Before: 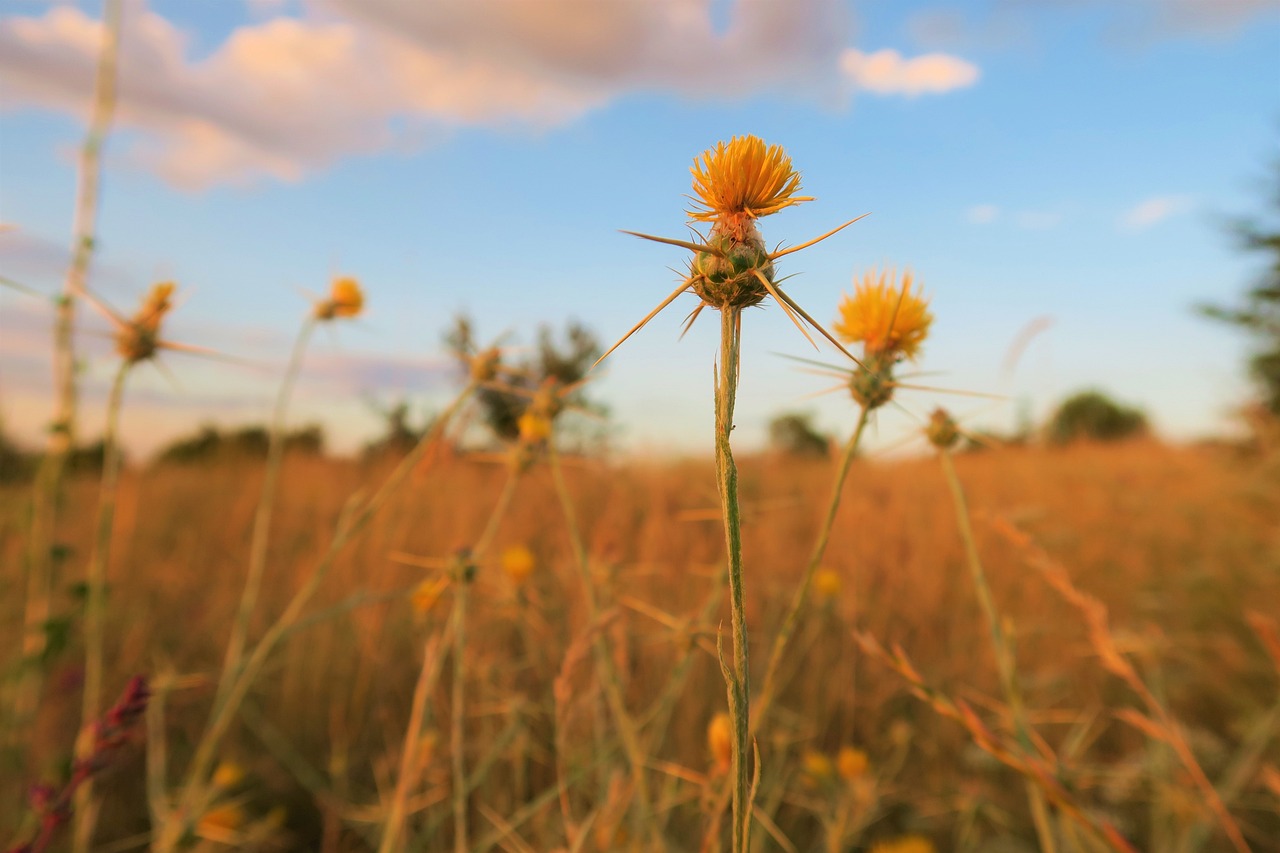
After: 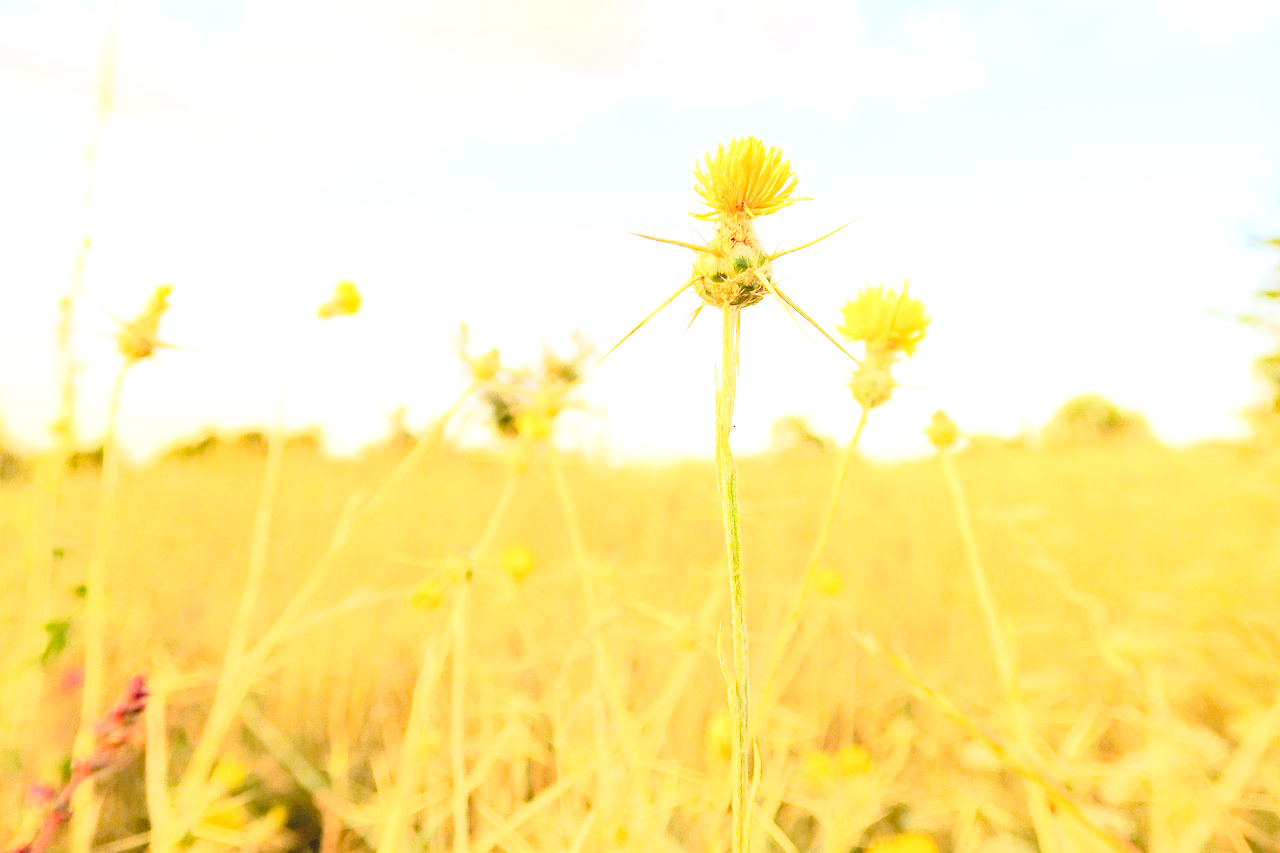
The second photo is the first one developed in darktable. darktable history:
haze removal: compatibility mode true, adaptive false
tone equalizer: -7 EV 0.164 EV, -6 EV 0.637 EV, -5 EV 1.16 EV, -4 EV 1.35 EV, -3 EV 1.18 EV, -2 EV 0.6 EV, -1 EV 0.158 EV, edges refinement/feathering 500, mask exposure compensation -1.57 EV, preserve details no
exposure: black level correction 0, exposure 1.449 EV, compensate exposure bias true, compensate highlight preservation false
base curve: curves: ch0 [(0, 0) (0.028, 0.03) (0.121, 0.232) (0.46, 0.748) (0.859, 0.968) (1, 1)], preserve colors none
